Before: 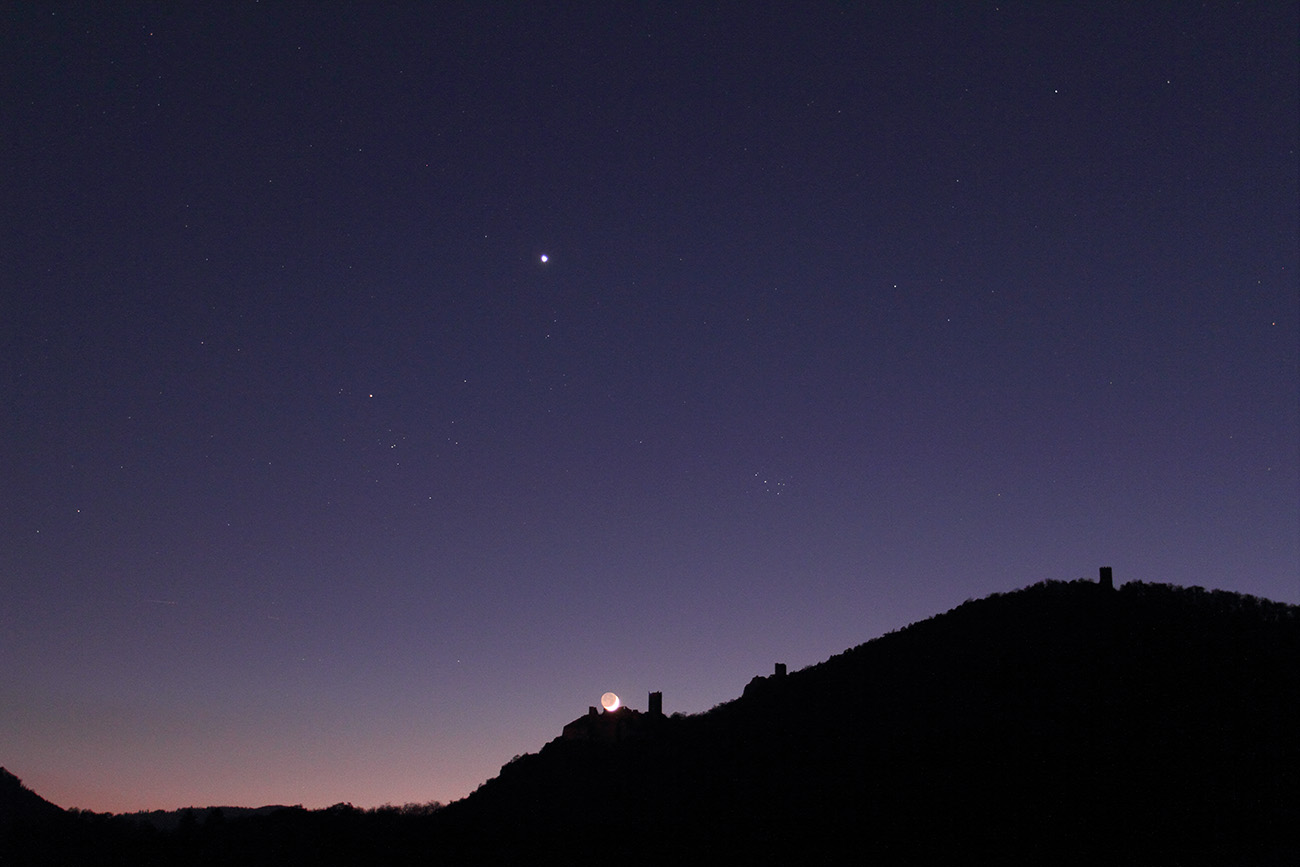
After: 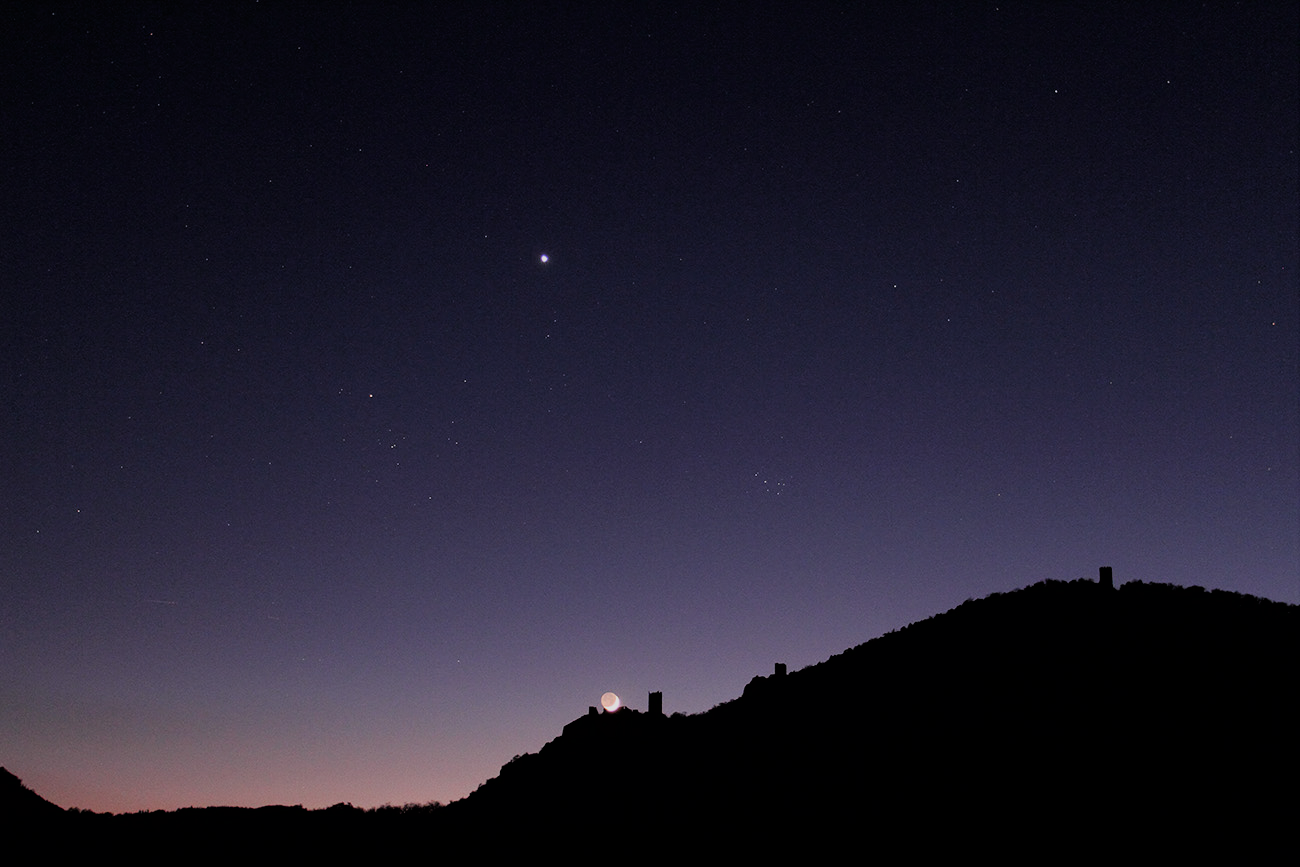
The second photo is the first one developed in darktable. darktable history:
filmic rgb: black relative exposure -5.02 EV, white relative exposure 3.96 EV, threshold 5.94 EV, hardness 2.88, contrast 1.097, highlights saturation mix -19.43%, iterations of high-quality reconstruction 0, enable highlight reconstruction true
